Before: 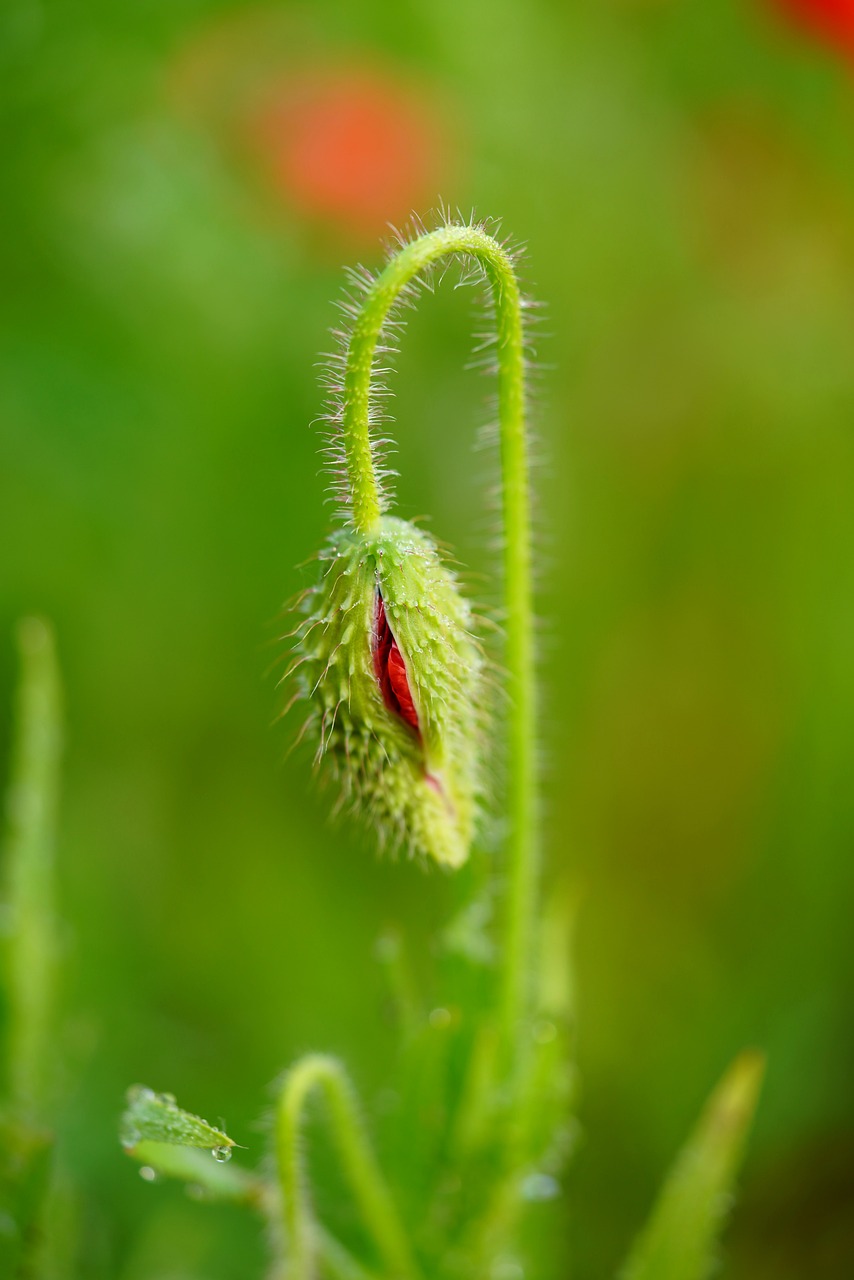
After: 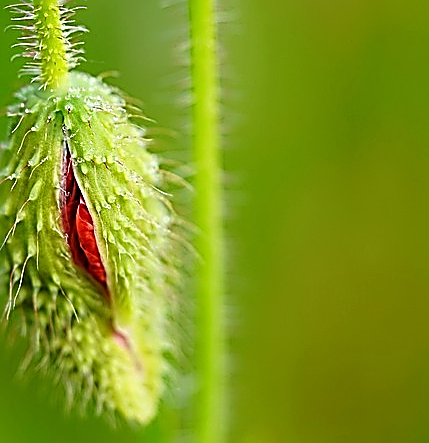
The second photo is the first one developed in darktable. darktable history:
sharpen: amount 2
crop: left 36.607%, top 34.735%, right 13.146%, bottom 30.611%
exposure: exposure 0.161 EV, compensate highlight preservation false
